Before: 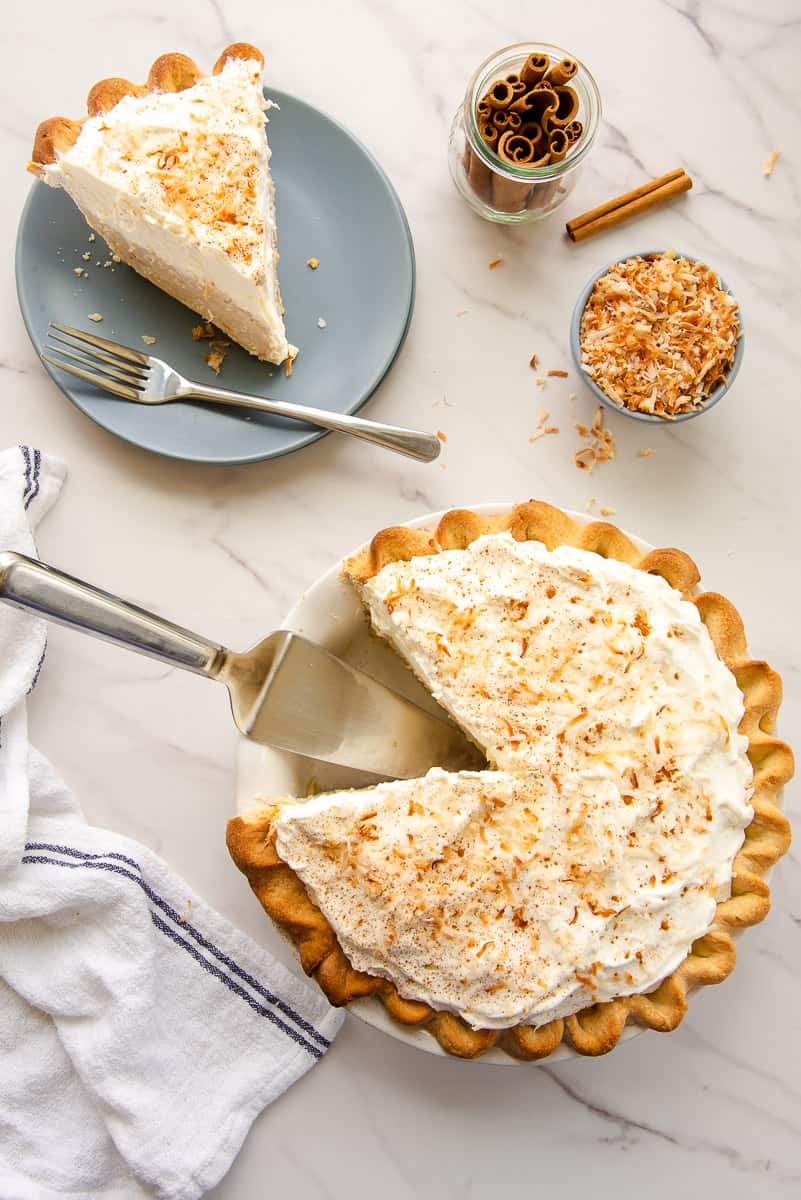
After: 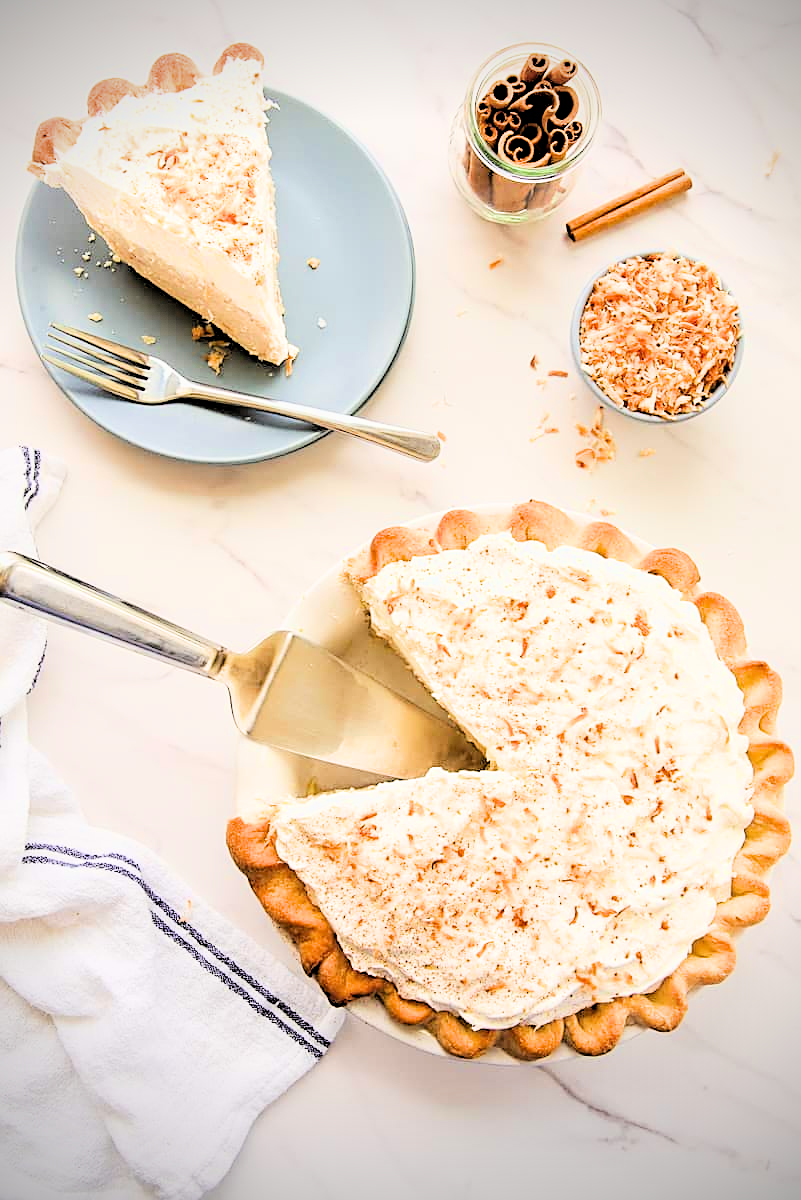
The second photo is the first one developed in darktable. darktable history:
sharpen: on, module defaults
vignetting: brightness -0.676
filmic rgb: black relative exposure -2.99 EV, white relative exposure 4.56 EV, hardness 1.73, contrast 1.257, color science v6 (2022)
exposure: black level correction 0, exposure 0.692 EV, compensate exposure bias true, compensate highlight preservation false
tone equalizer: -8 EV -0.732 EV, -7 EV -0.685 EV, -6 EV -0.617 EV, -5 EV -0.363 EV, -3 EV 0.382 EV, -2 EV 0.6 EV, -1 EV 0.685 EV, +0 EV 0.762 EV
